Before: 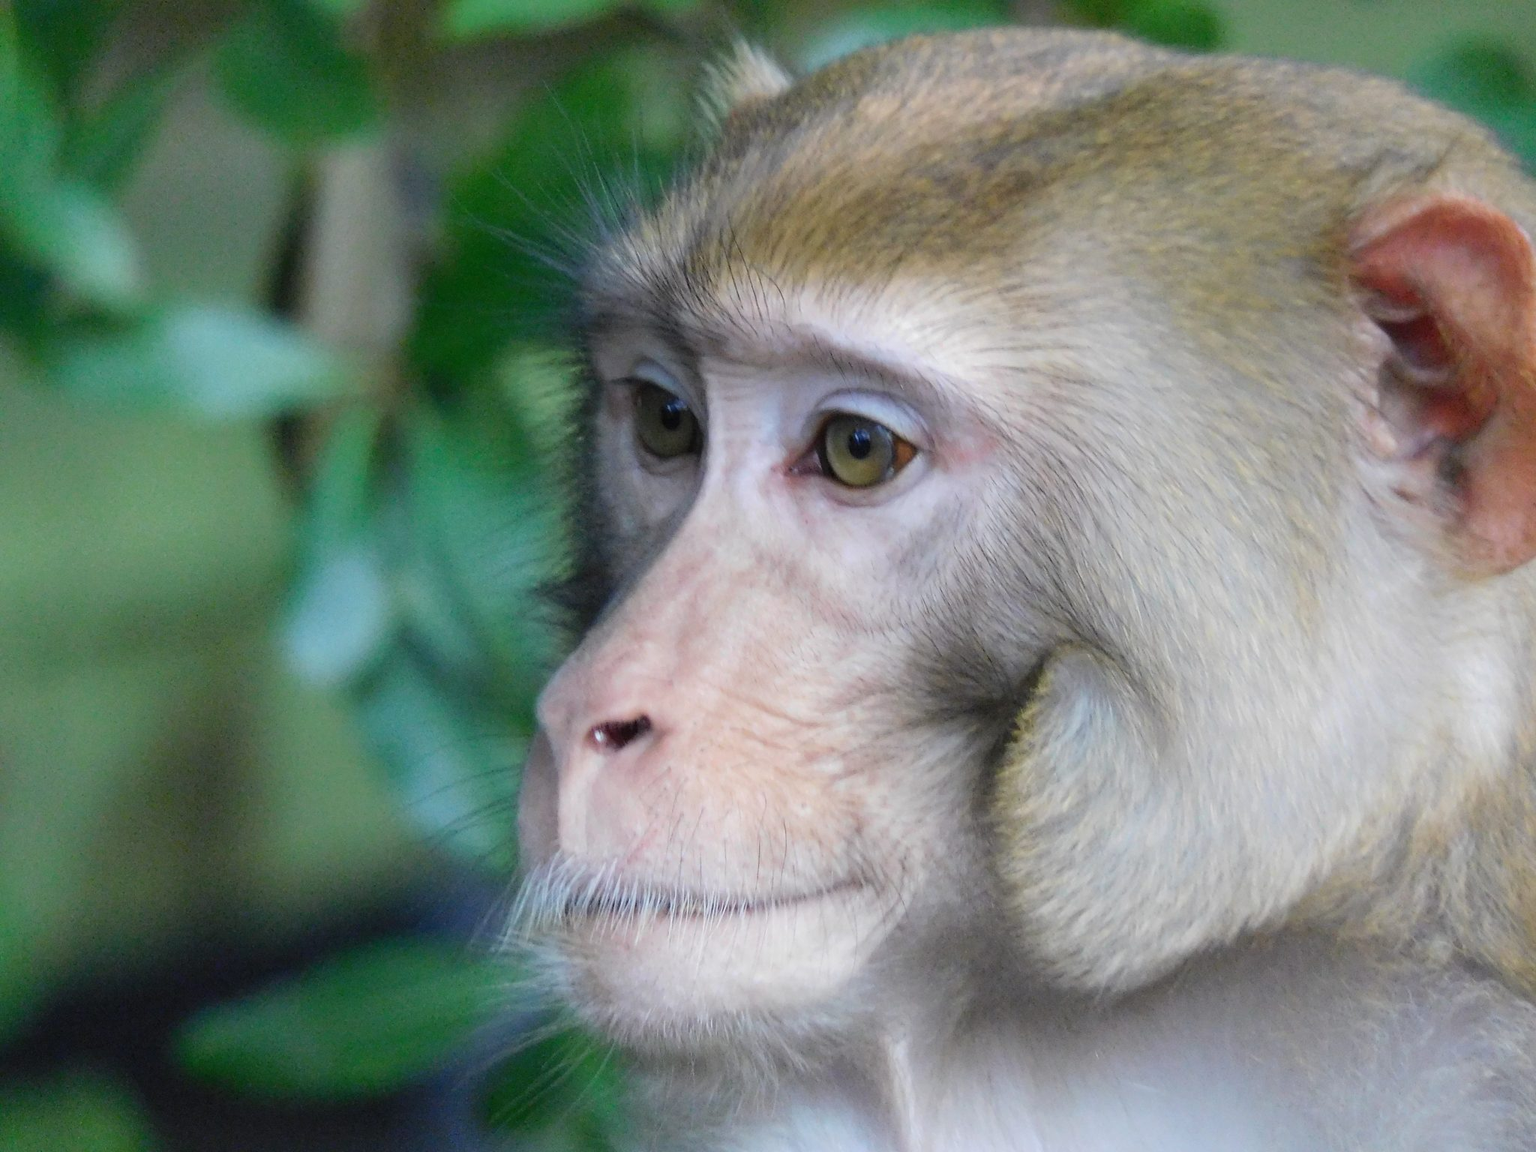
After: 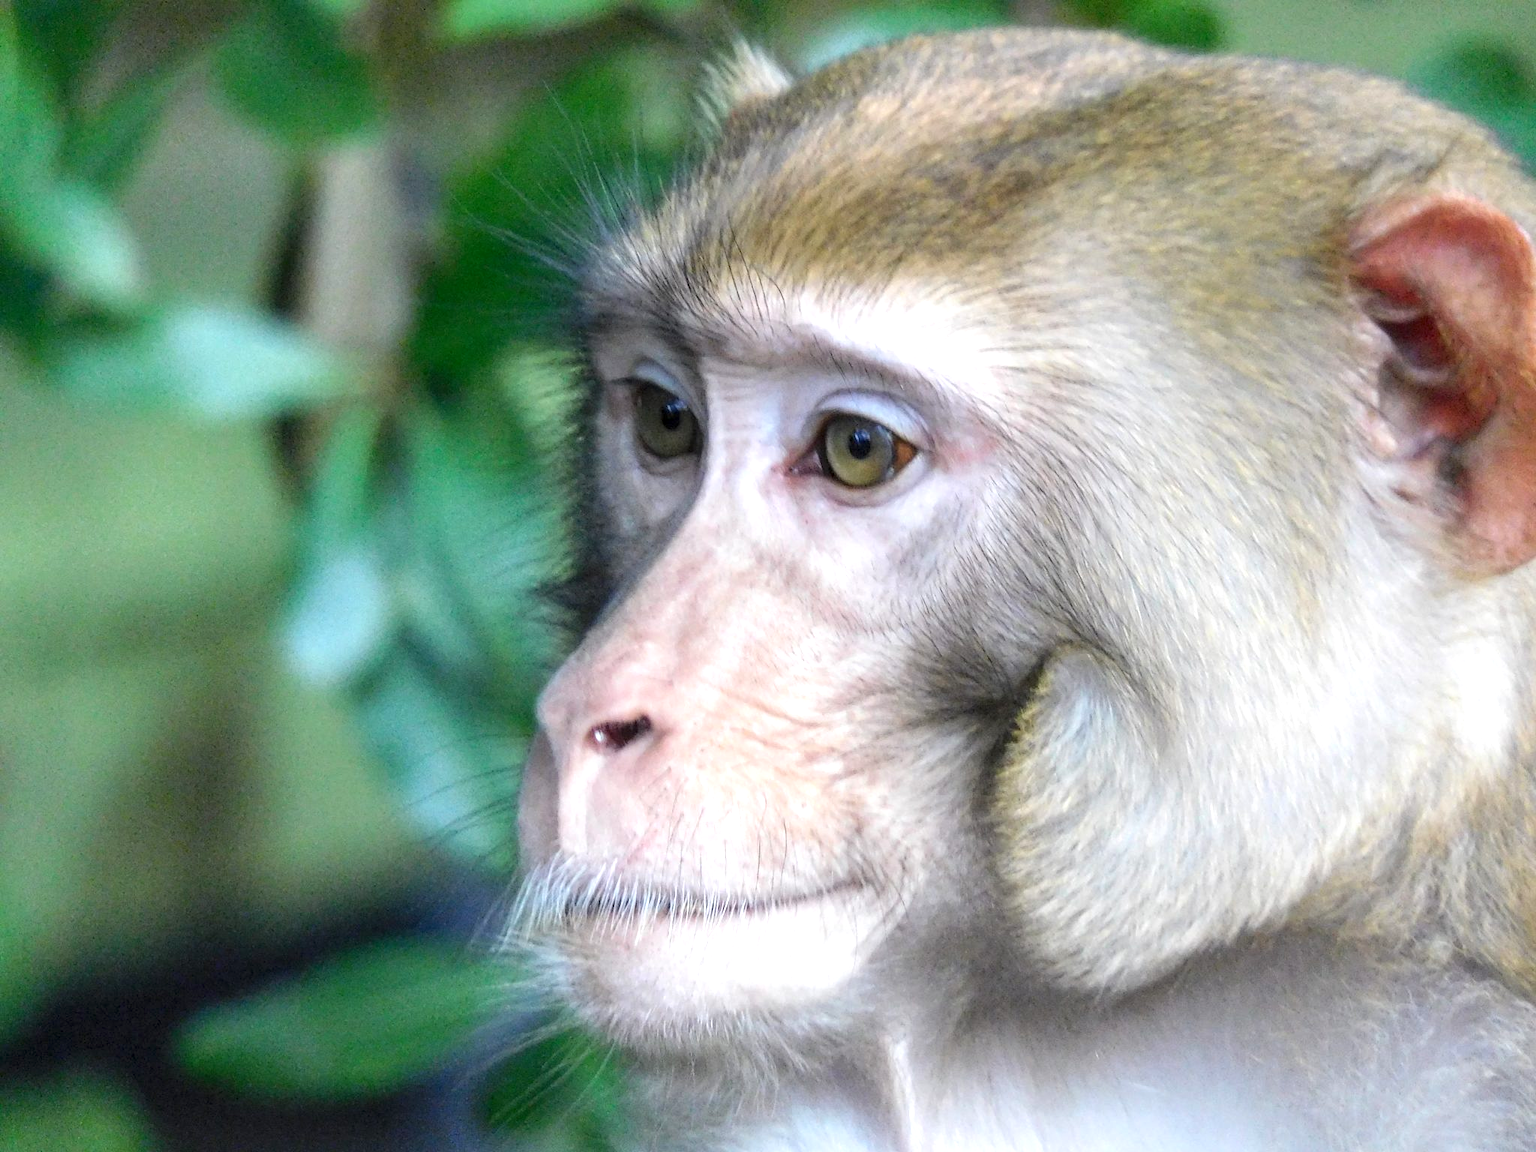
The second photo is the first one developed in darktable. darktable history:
exposure: exposure 0.604 EV, compensate highlight preservation false
local contrast: detail 130%
